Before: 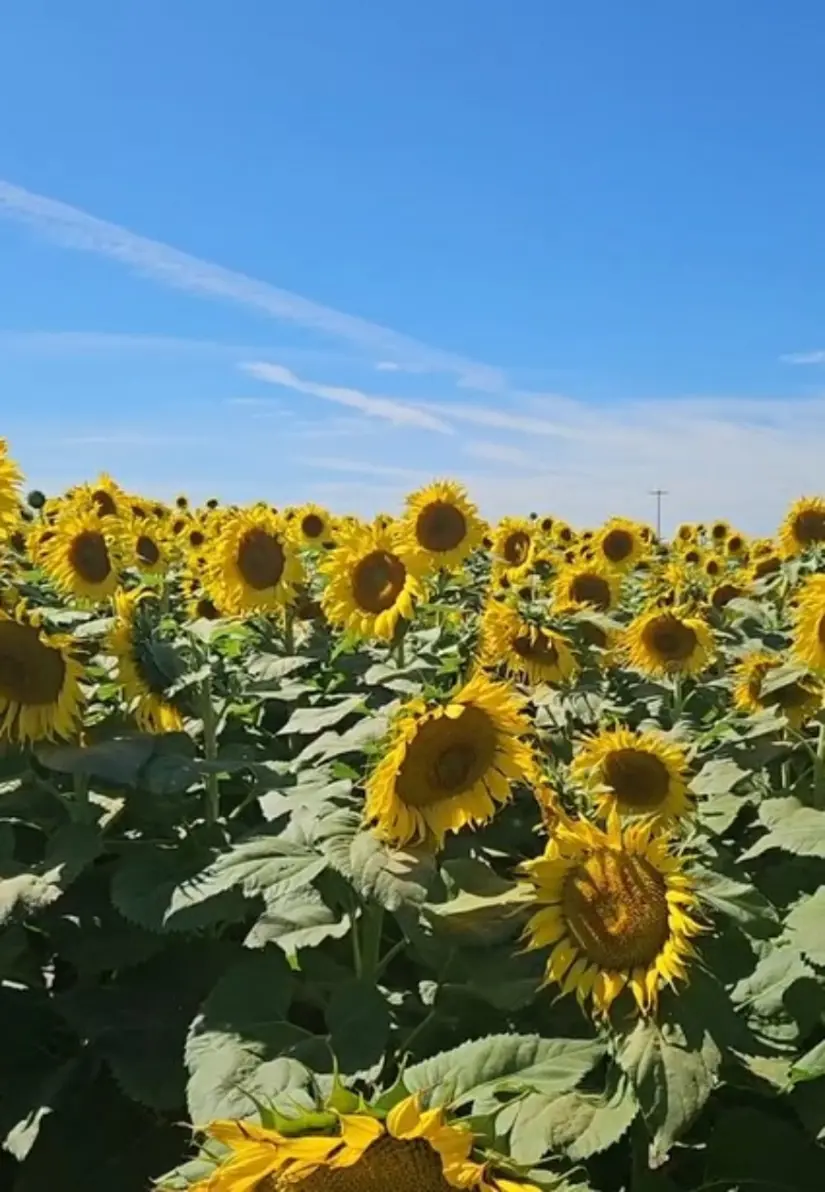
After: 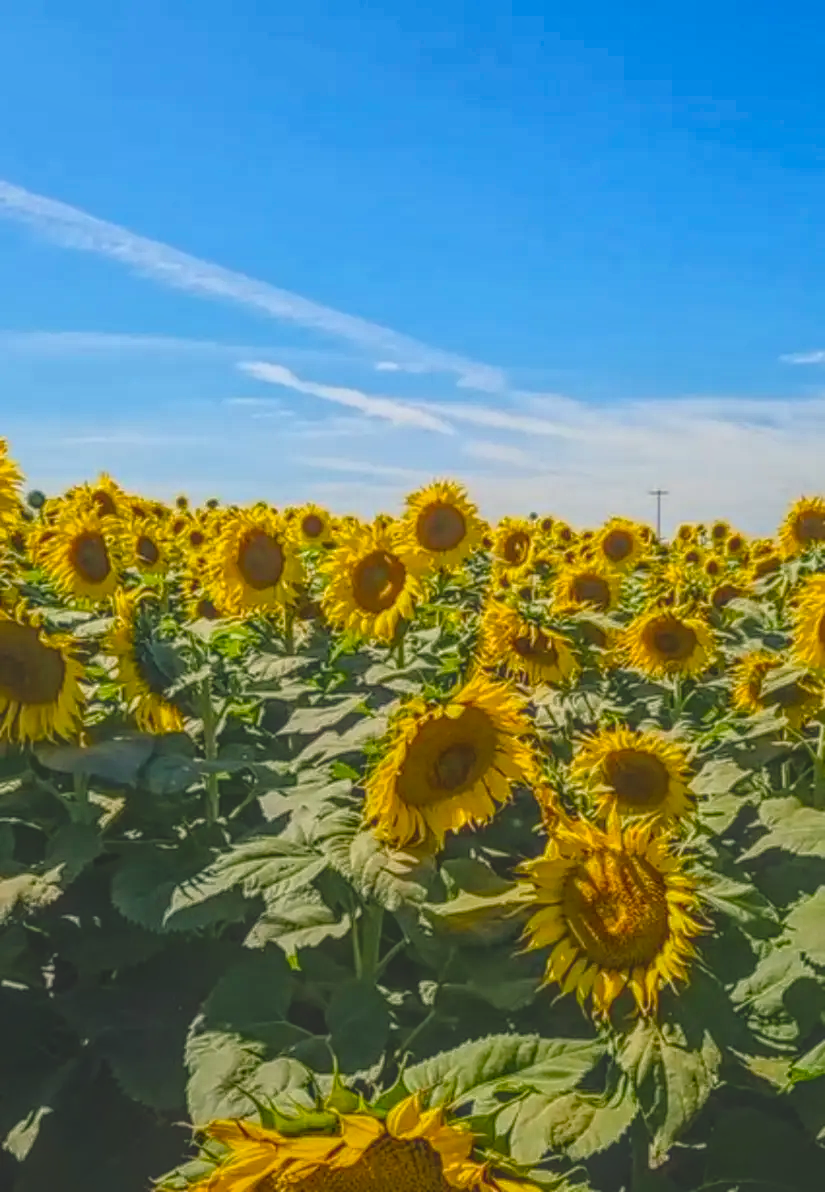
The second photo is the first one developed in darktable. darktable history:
local contrast: highlights 20%, shadows 30%, detail 200%, midtone range 0.2
color balance rgb: shadows lift › chroma 3%, shadows lift › hue 280.8°, power › hue 330°, highlights gain › chroma 3%, highlights gain › hue 75.6°, global offset › luminance 1.5%, perceptual saturation grading › global saturation 20%, perceptual saturation grading › highlights -25%, perceptual saturation grading › shadows 50%, global vibrance 30%
